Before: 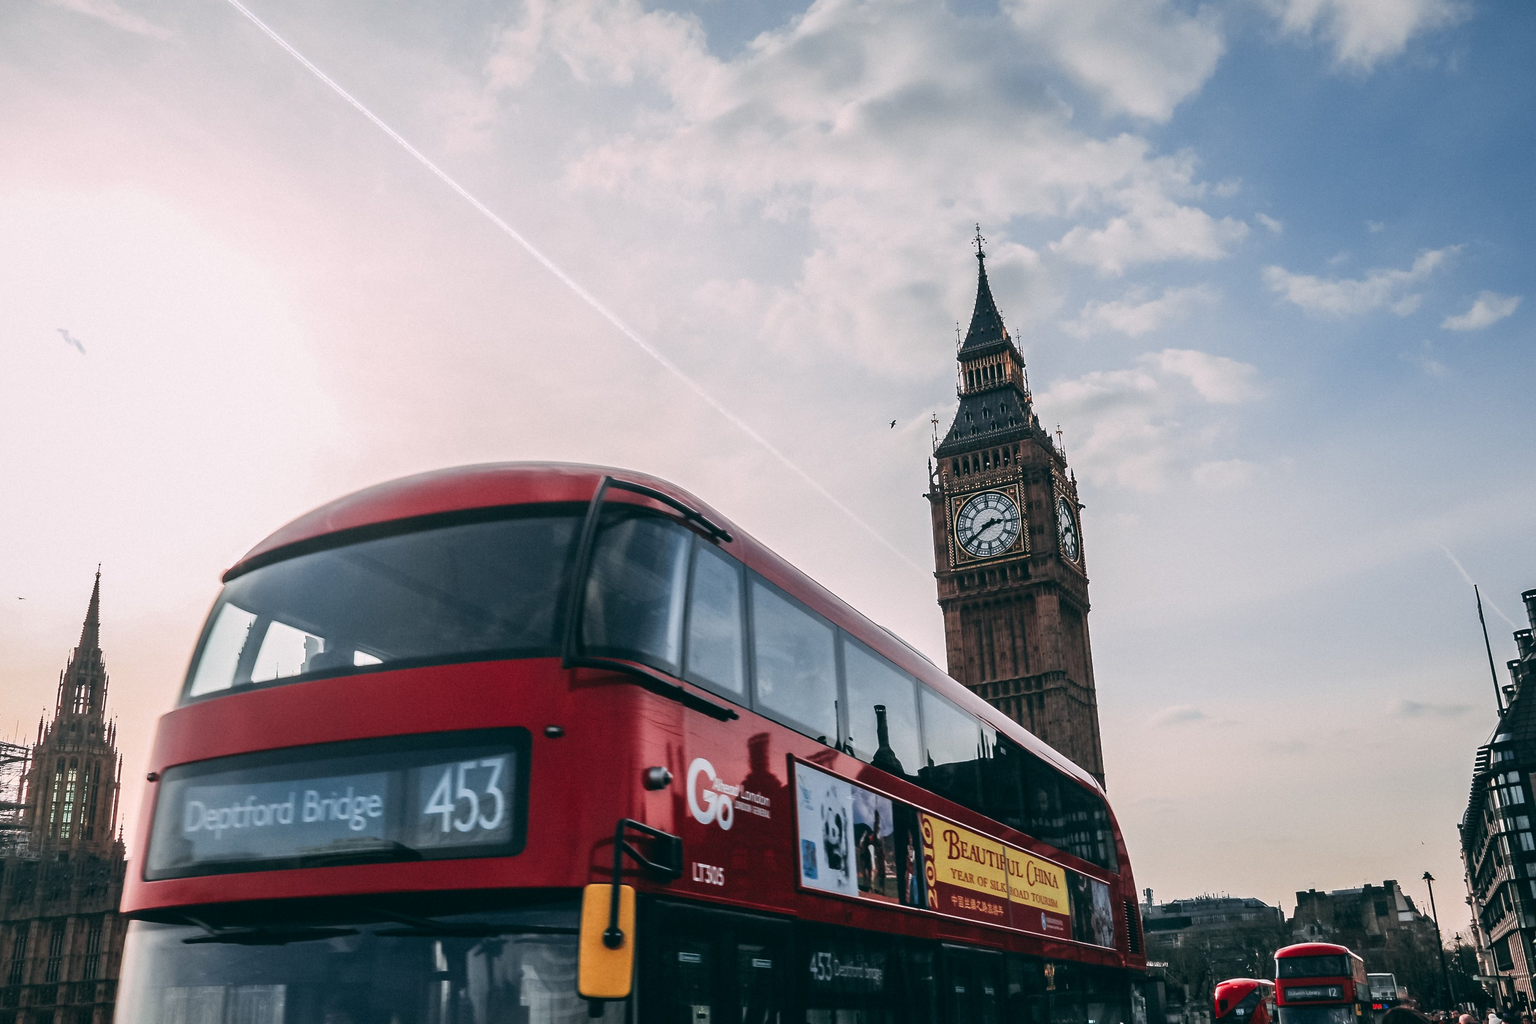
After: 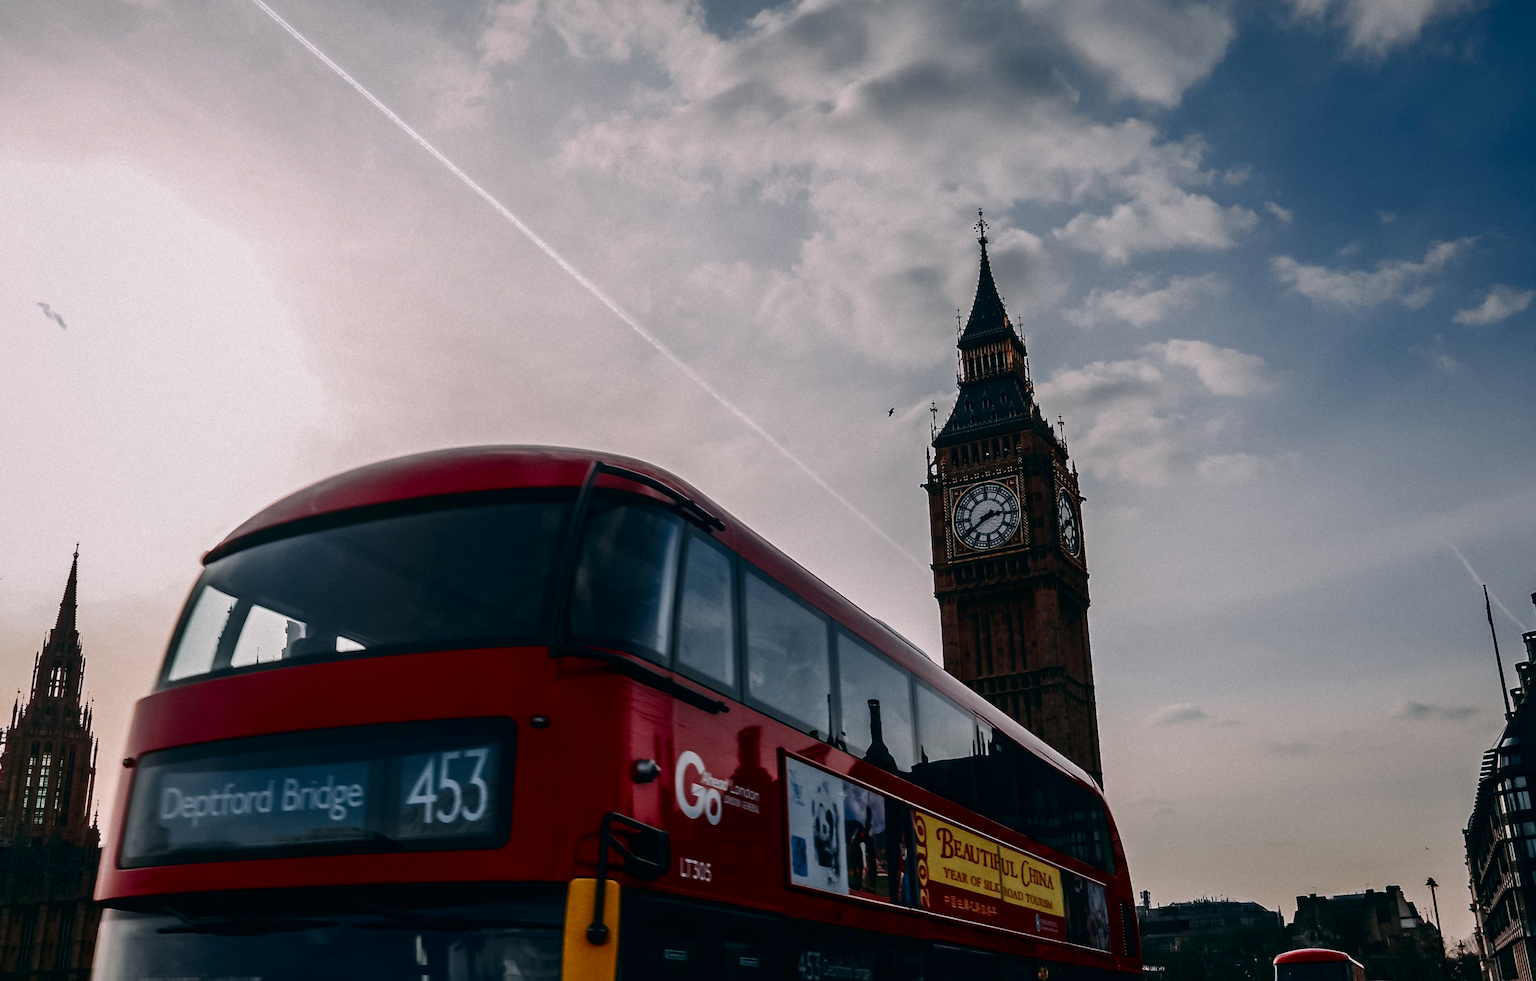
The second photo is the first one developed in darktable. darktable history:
contrast brightness saturation: brightness -0.52
lowpass: radius 0.5, unbound 0
rotate and perspective: rotation 0.8°, automatic cropping off
crop: left 1.964%, top 3.251%, right 1.122%, bottom 4.933%
